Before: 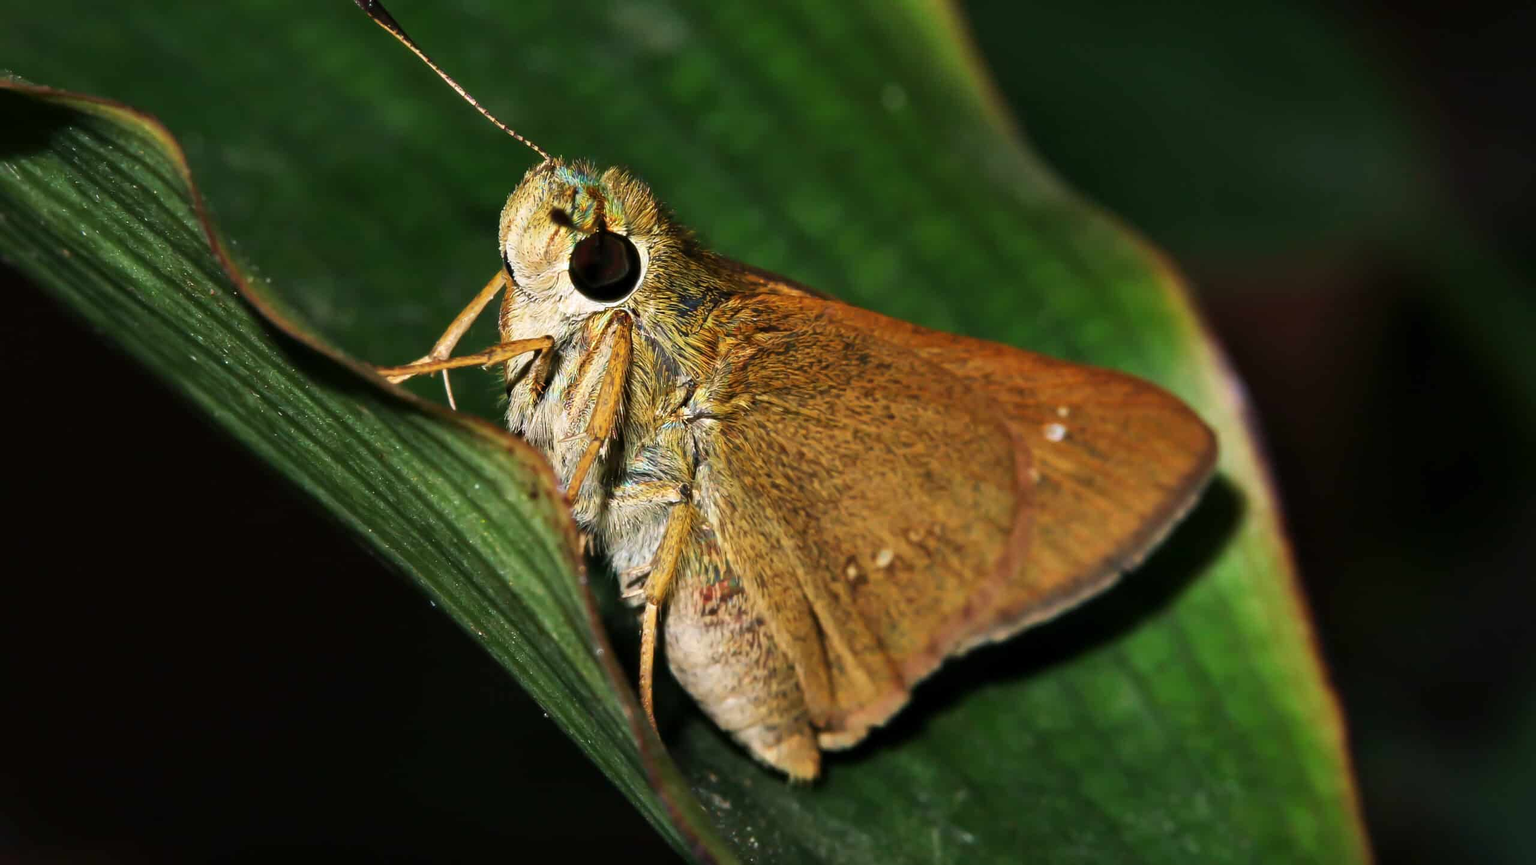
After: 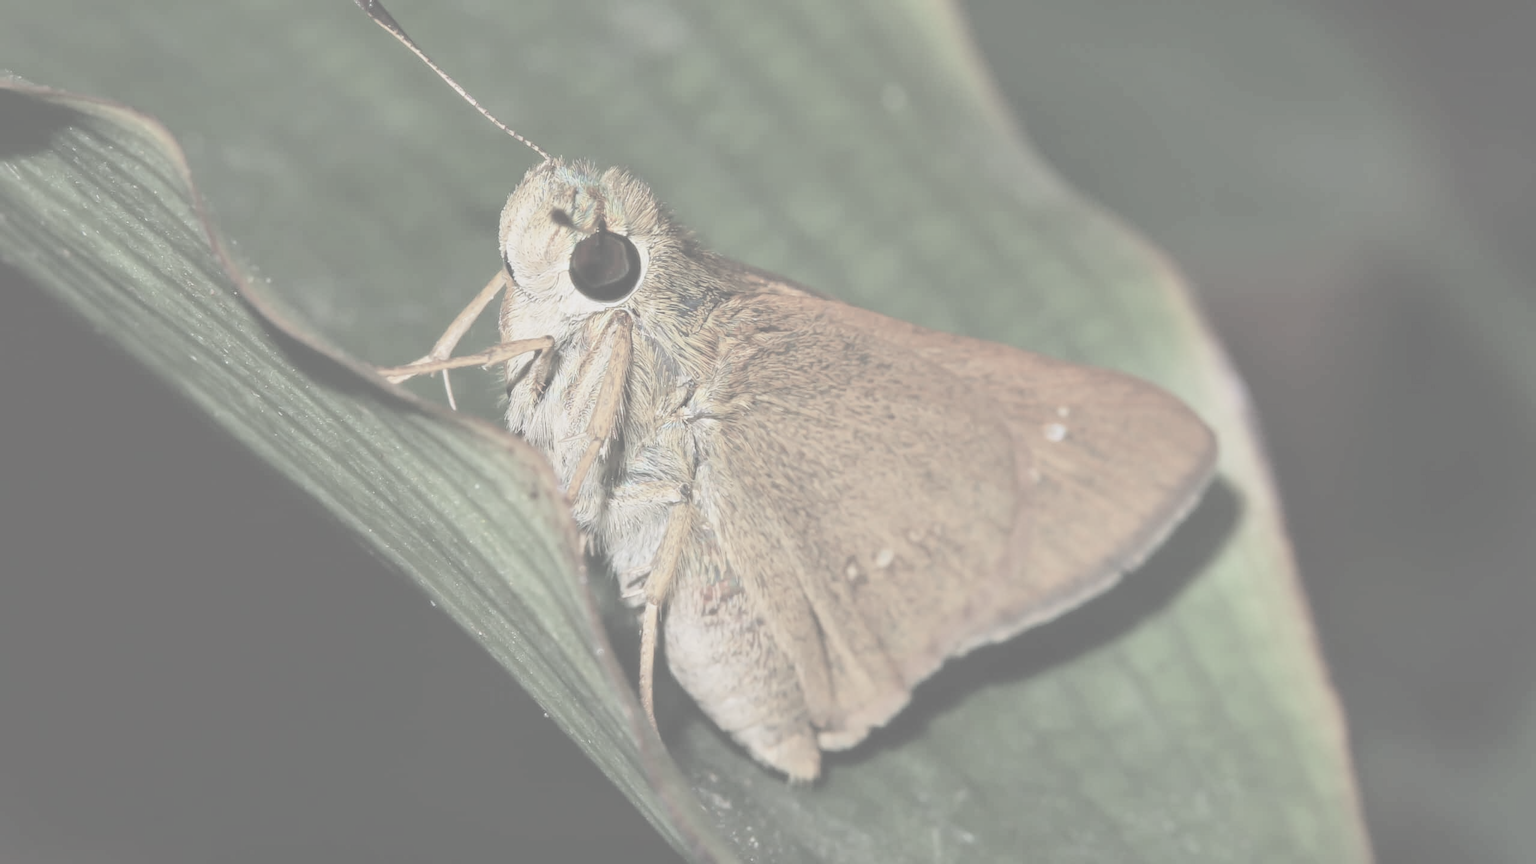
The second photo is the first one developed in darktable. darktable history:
contrast brightness saturation: contrast -0.318, brightness 0.746, saturation -0.788
